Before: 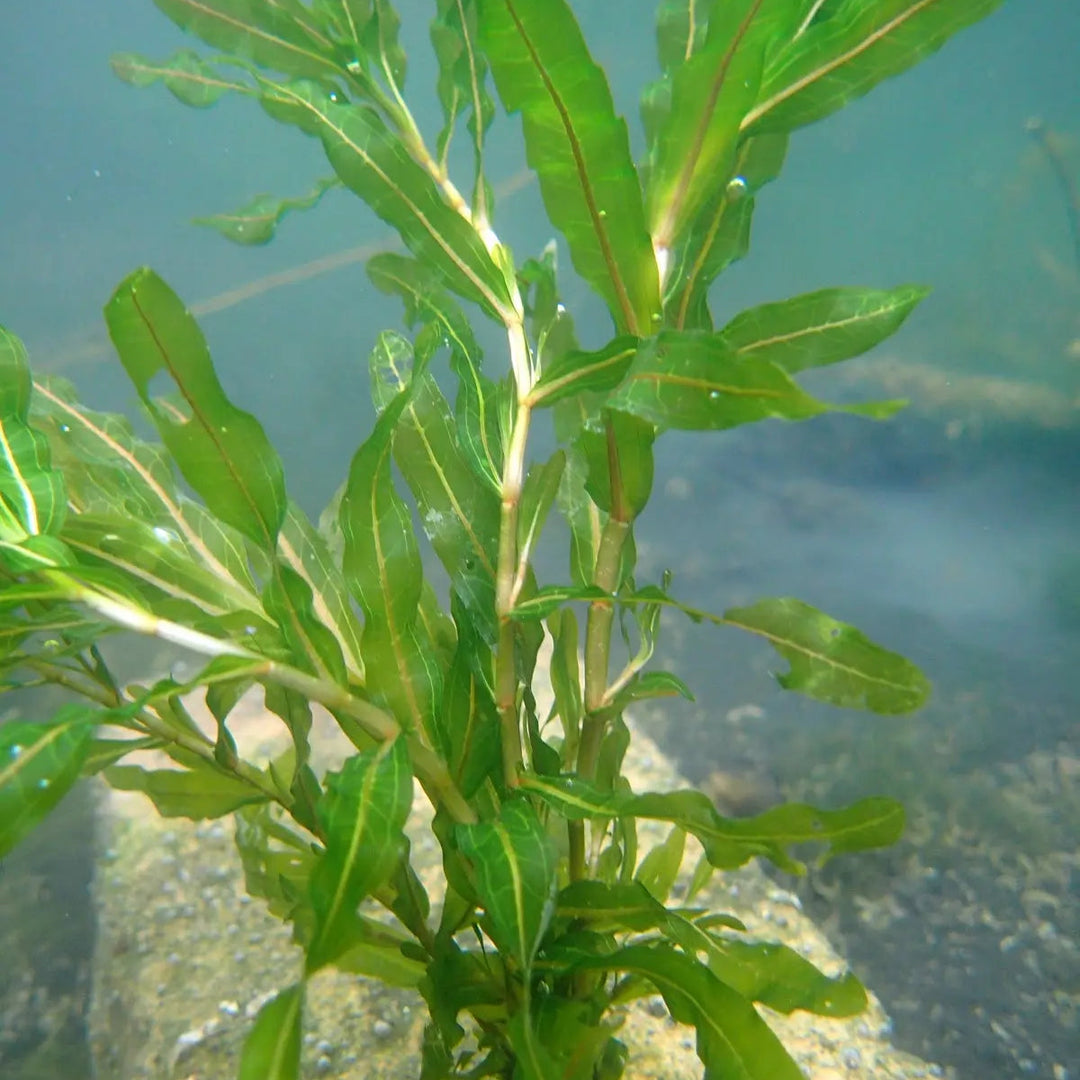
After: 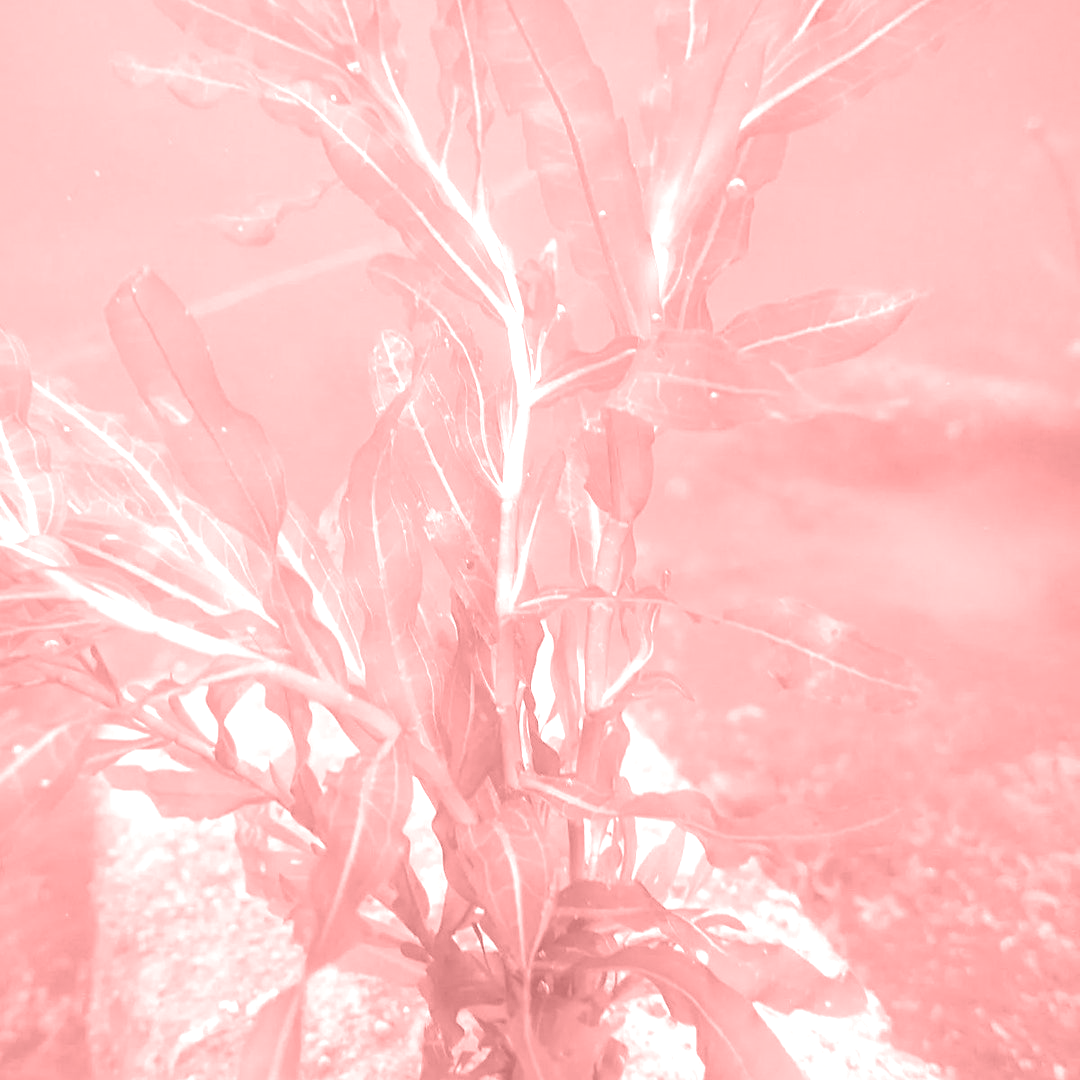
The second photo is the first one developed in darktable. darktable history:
color correction: saturation 1.8
colorize: saturation 51%, source mix 50.67%, lightness 50.67%
sharpen: amount 0.2
exposure: black level correction 0, exposure 1.625 EV, compensate exposure bias true, compensate highlight preservation false
white balance: red 1.467, blue 0.684
